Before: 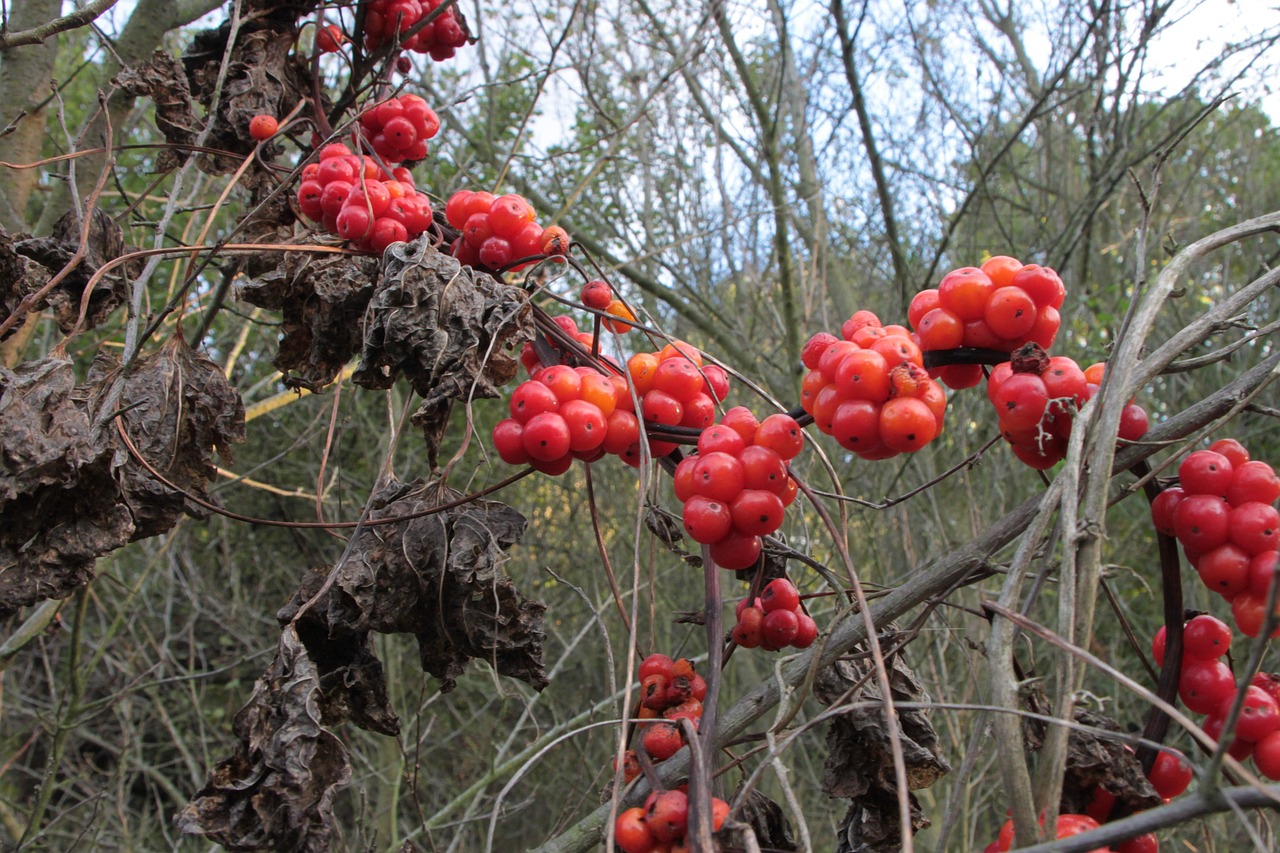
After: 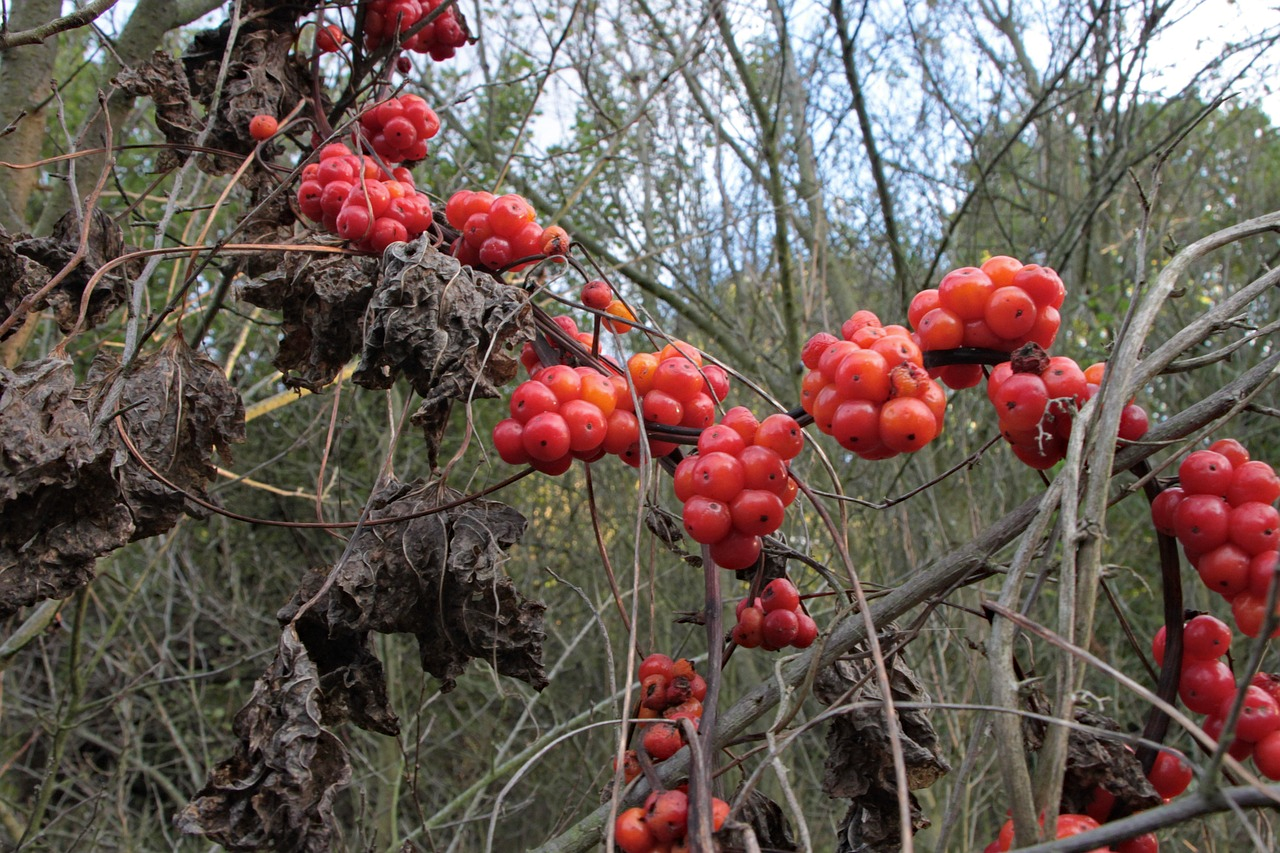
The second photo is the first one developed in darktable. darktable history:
contrast brightness saturation: saturation -0.067
haze removal: compatibility mode true, adaptive false
